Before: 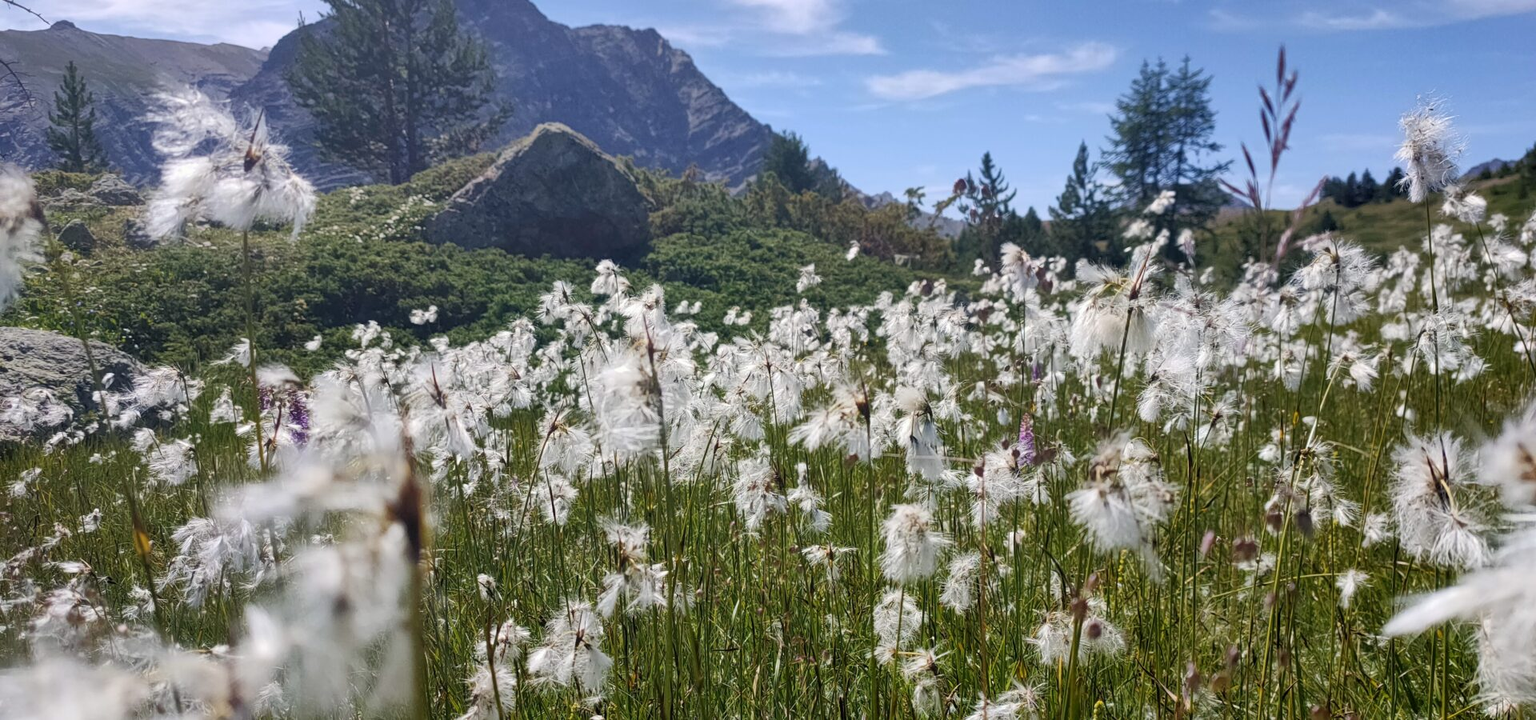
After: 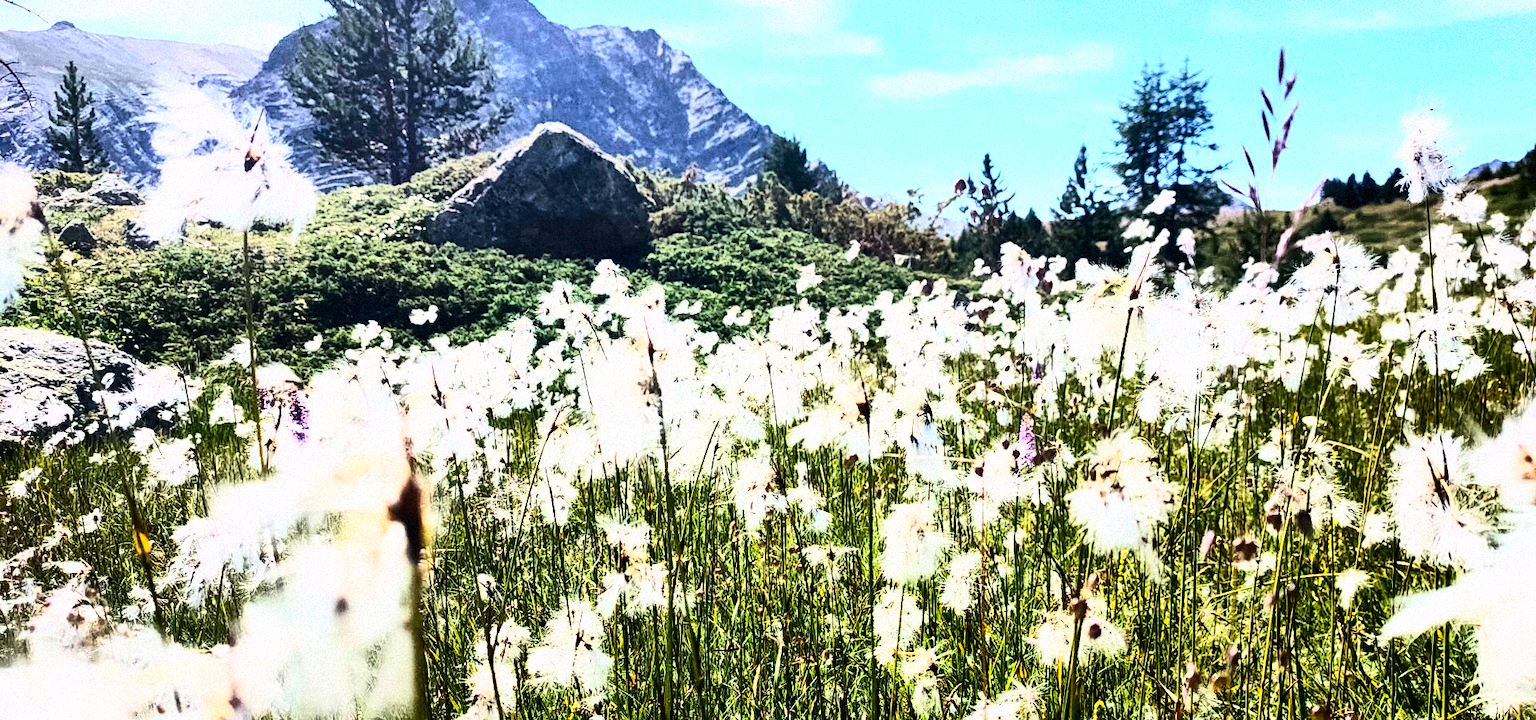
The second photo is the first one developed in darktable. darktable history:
rgb curve: curves: ch0 [(0, 0) (0.21, 0.15) (0.24, 0.21) (0.5, 0.75) (0.75, 0.96) (0.89, 0.99) (1, 1)]; ch1 [(0, 0.02) (0.21, 0.13) (0.25, 0.2) (0.5, 0.67) (0.75, 0.9) (0.89, 0.97) (1, 1)]; ch2 [(0, 0.02) (0.21, 0.13) (0.25, 0.2) (0.5, 0.67) (0.75, 0.9) (0.89, 0.97) (1, 1)], compensate middle gray true
exposure: compensate highlight preservation false
grain: mid-tones bias 0%
contrast brightness saturation: contrast 0.4, brightness 0.1, saturation 0.21
